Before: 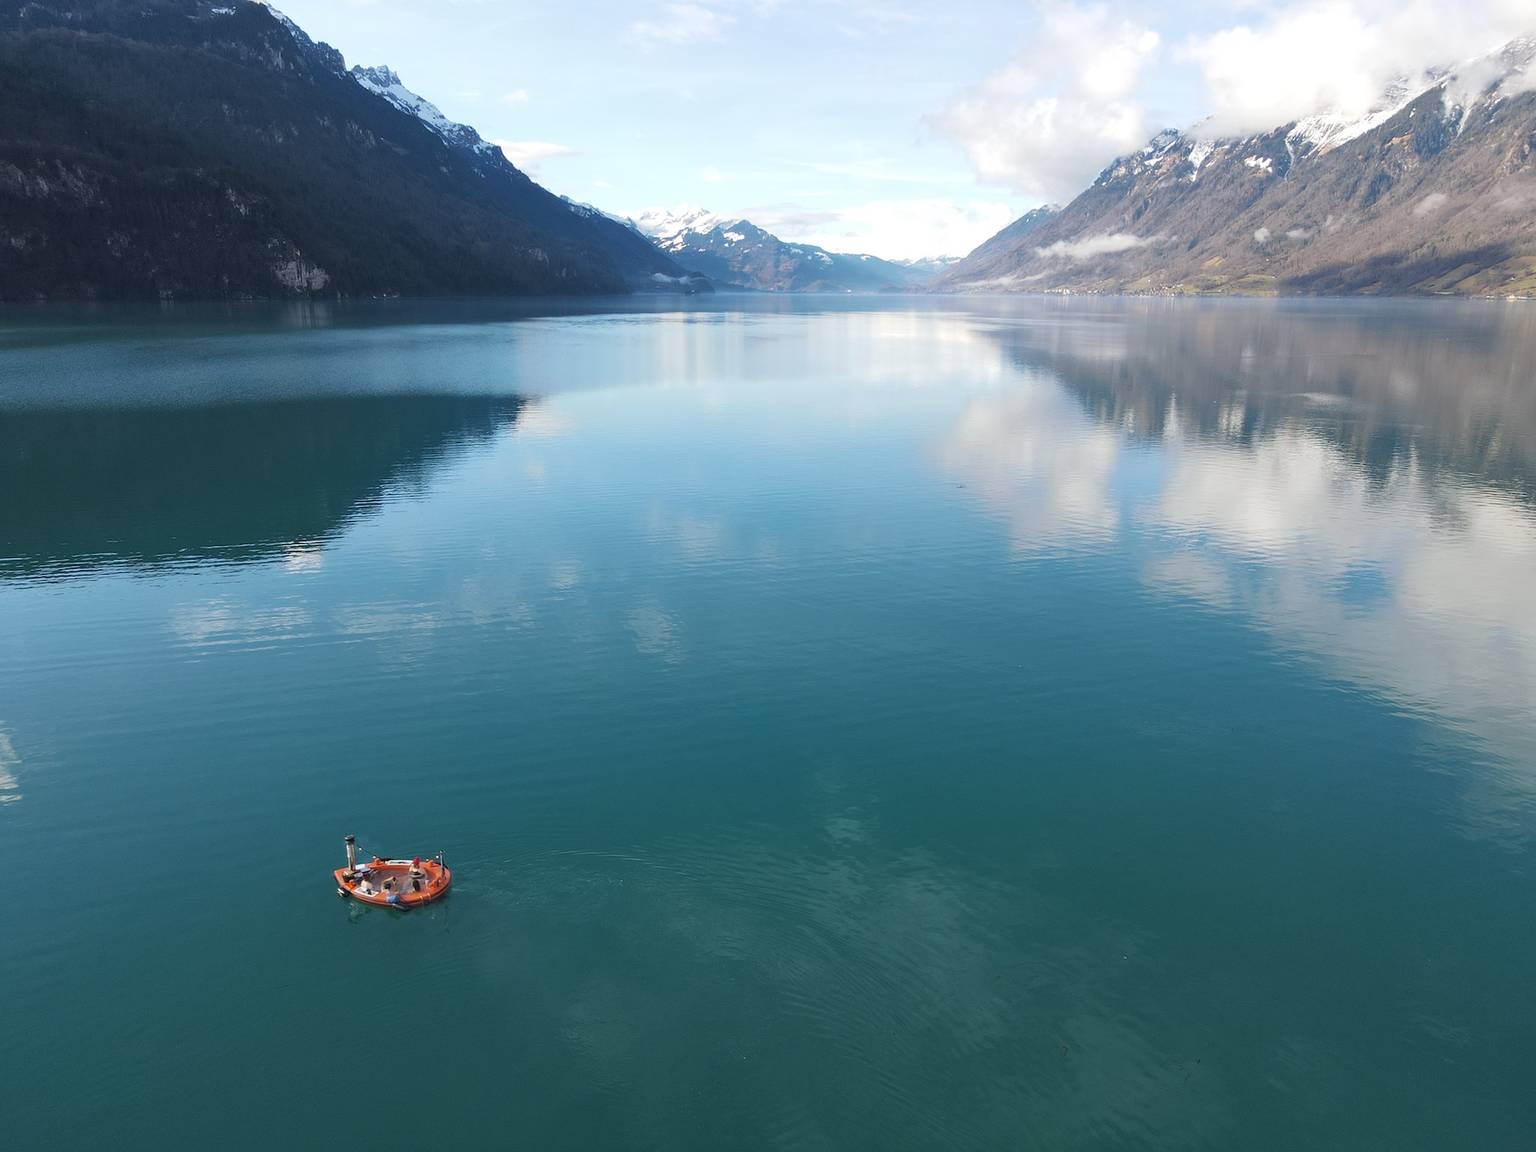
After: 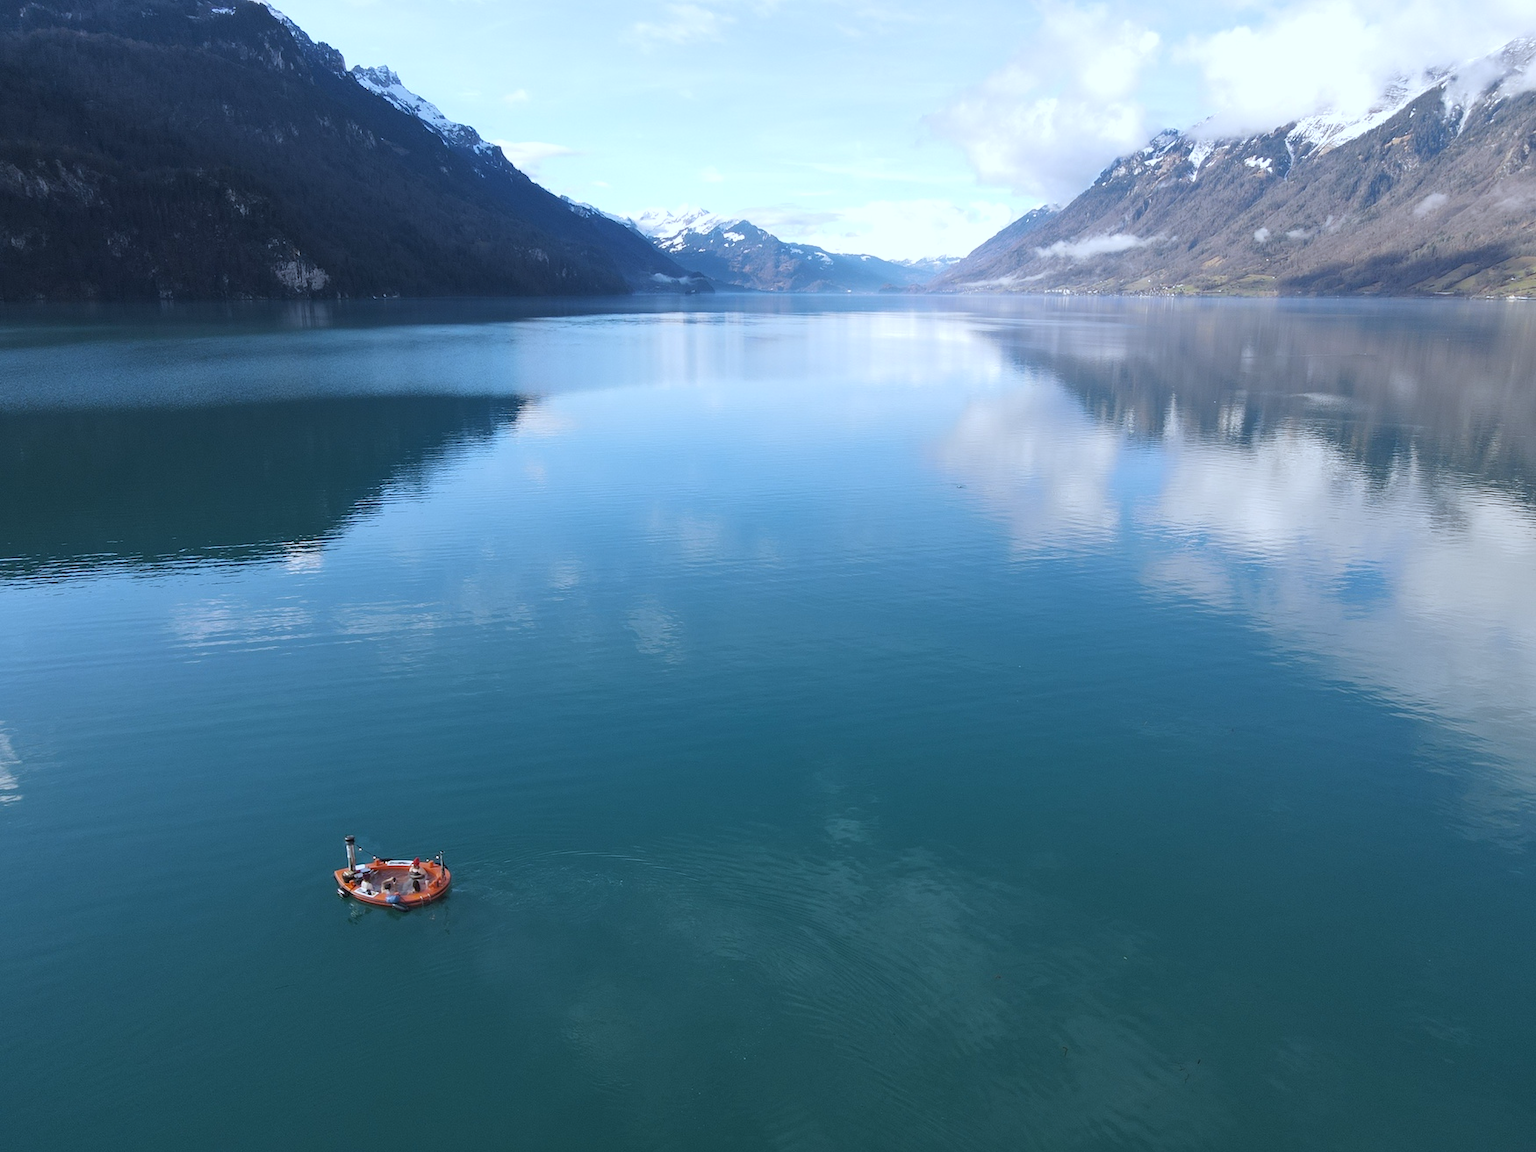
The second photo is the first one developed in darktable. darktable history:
levels: mode automatic, gray 50.8%
white balance: red 0.931, blue 1.11
